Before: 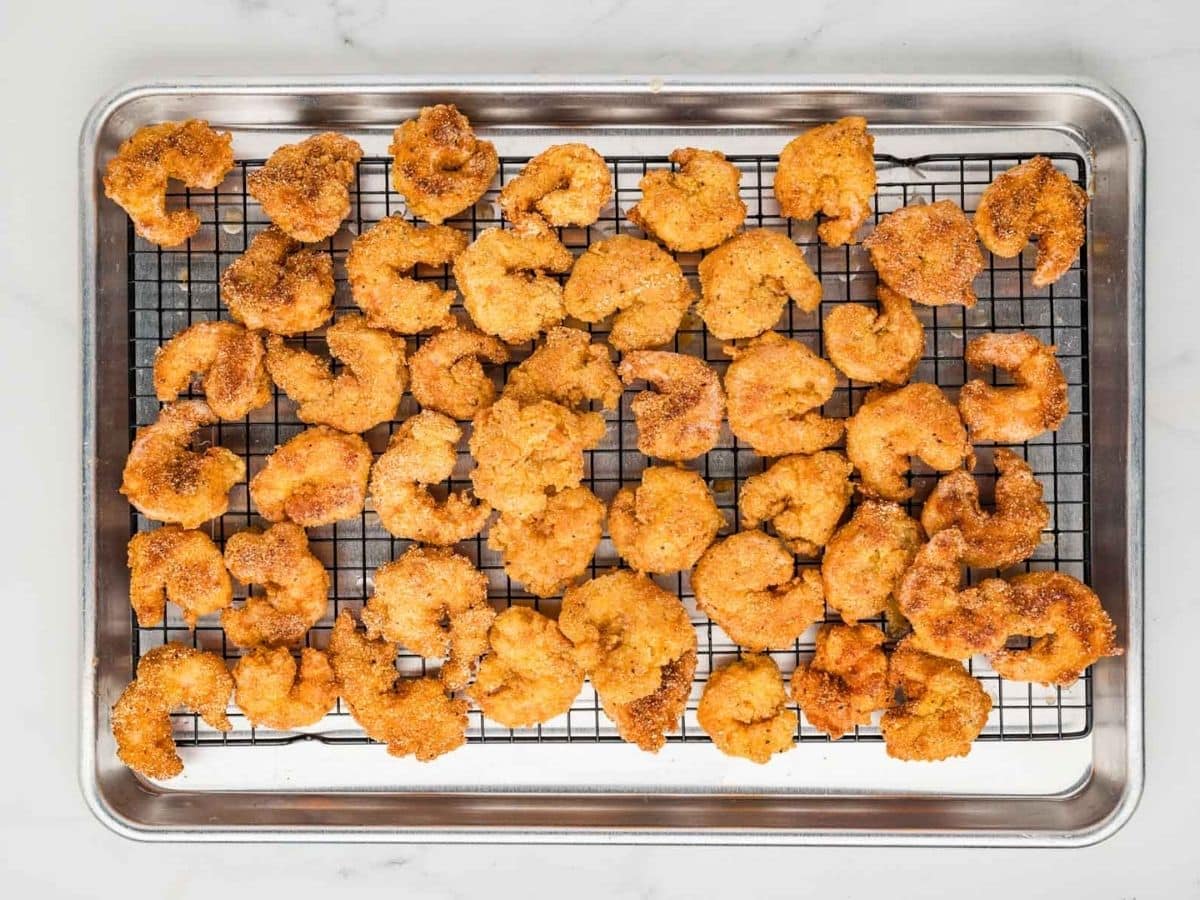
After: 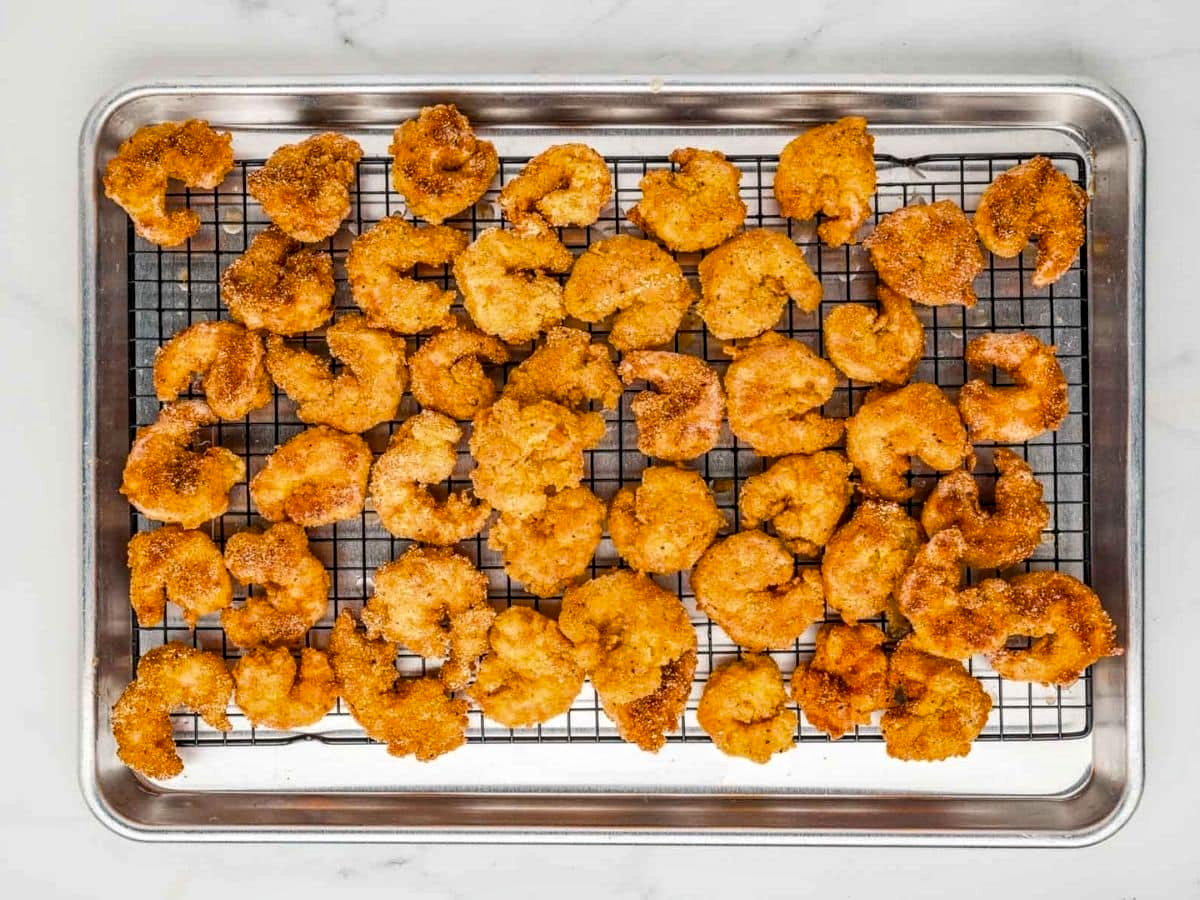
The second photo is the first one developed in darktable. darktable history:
color balance rgb: perceptual saturation grading › global saturation 8.89%, saturation formula JzAzBz (2021)
local contrast: on, module defaults
